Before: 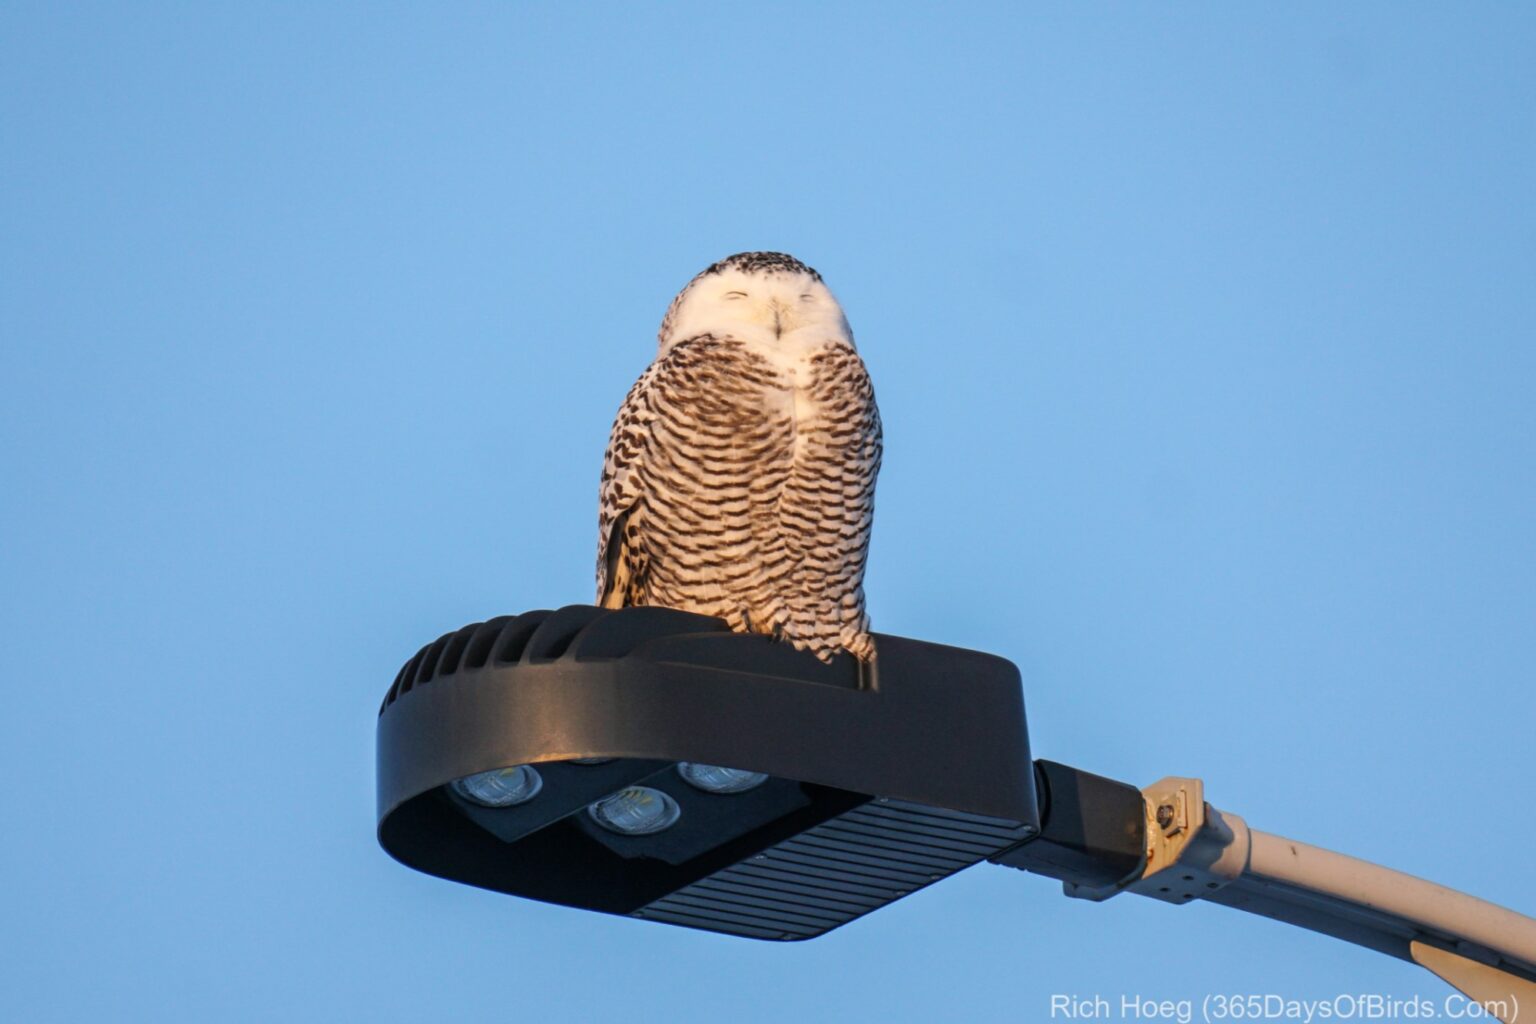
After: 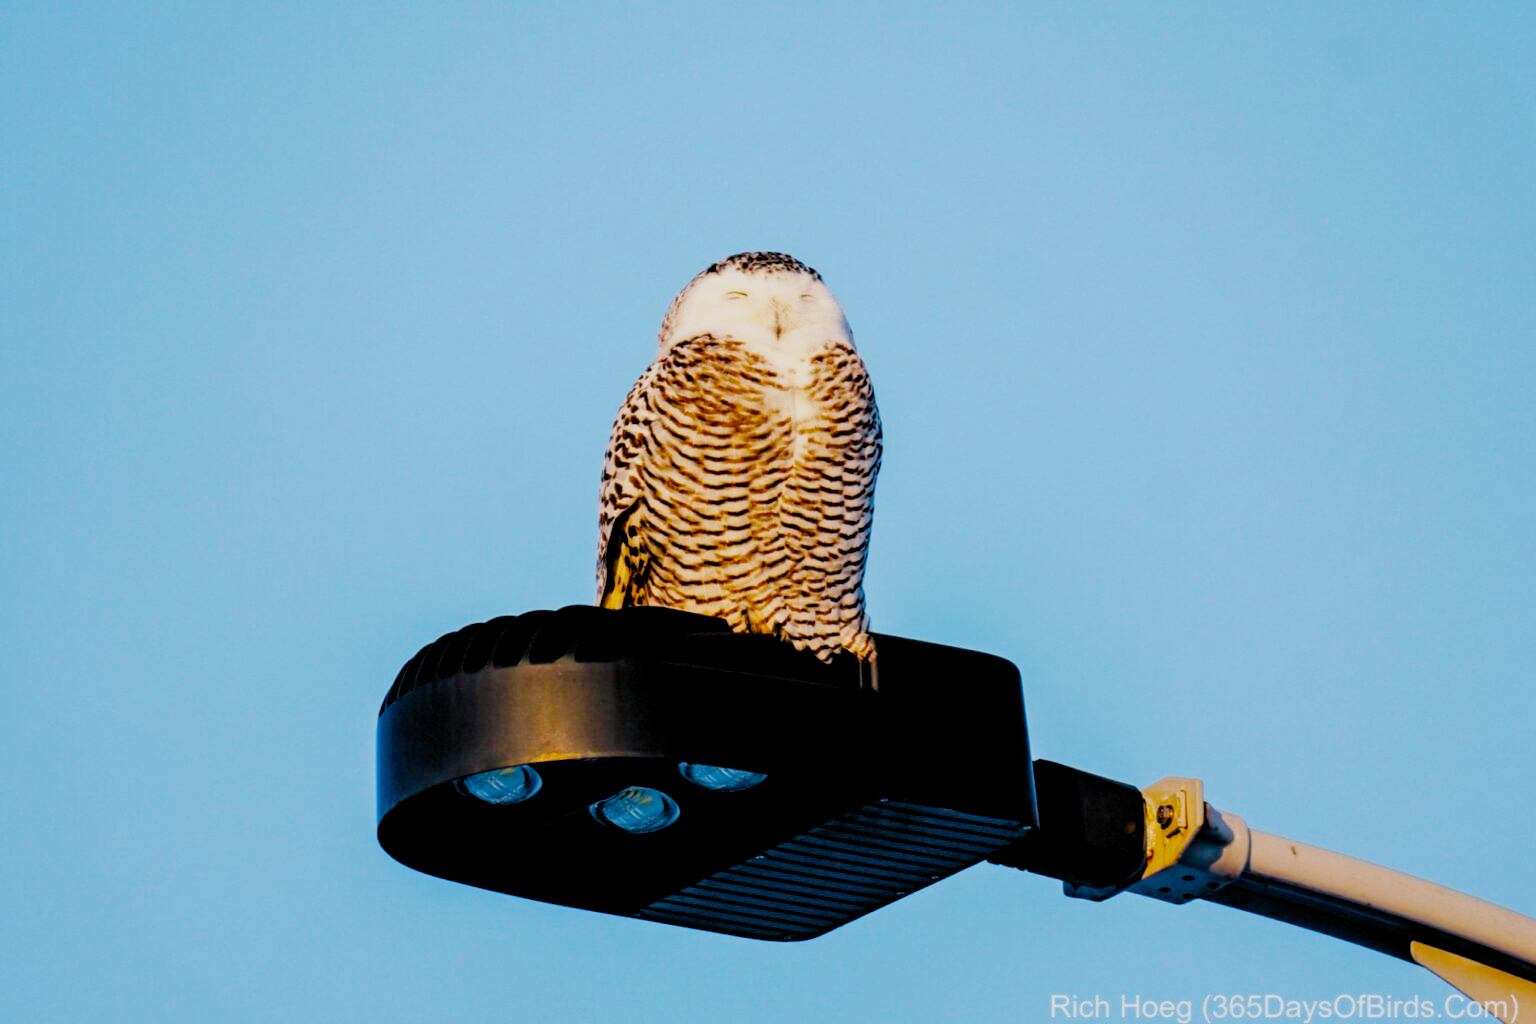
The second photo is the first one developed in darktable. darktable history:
filmic rgb: black relative exposure -2.85 EV, white relative exposure 4.56 EV, hardness 1.77, contrast 1.25, preserve chrominance no, color science v5 (2021)
color balance rgb: perceptual saturation grading › global saturation 36%, perceptual brilliance grading › global brilliance 10%, global vibrance 20%
